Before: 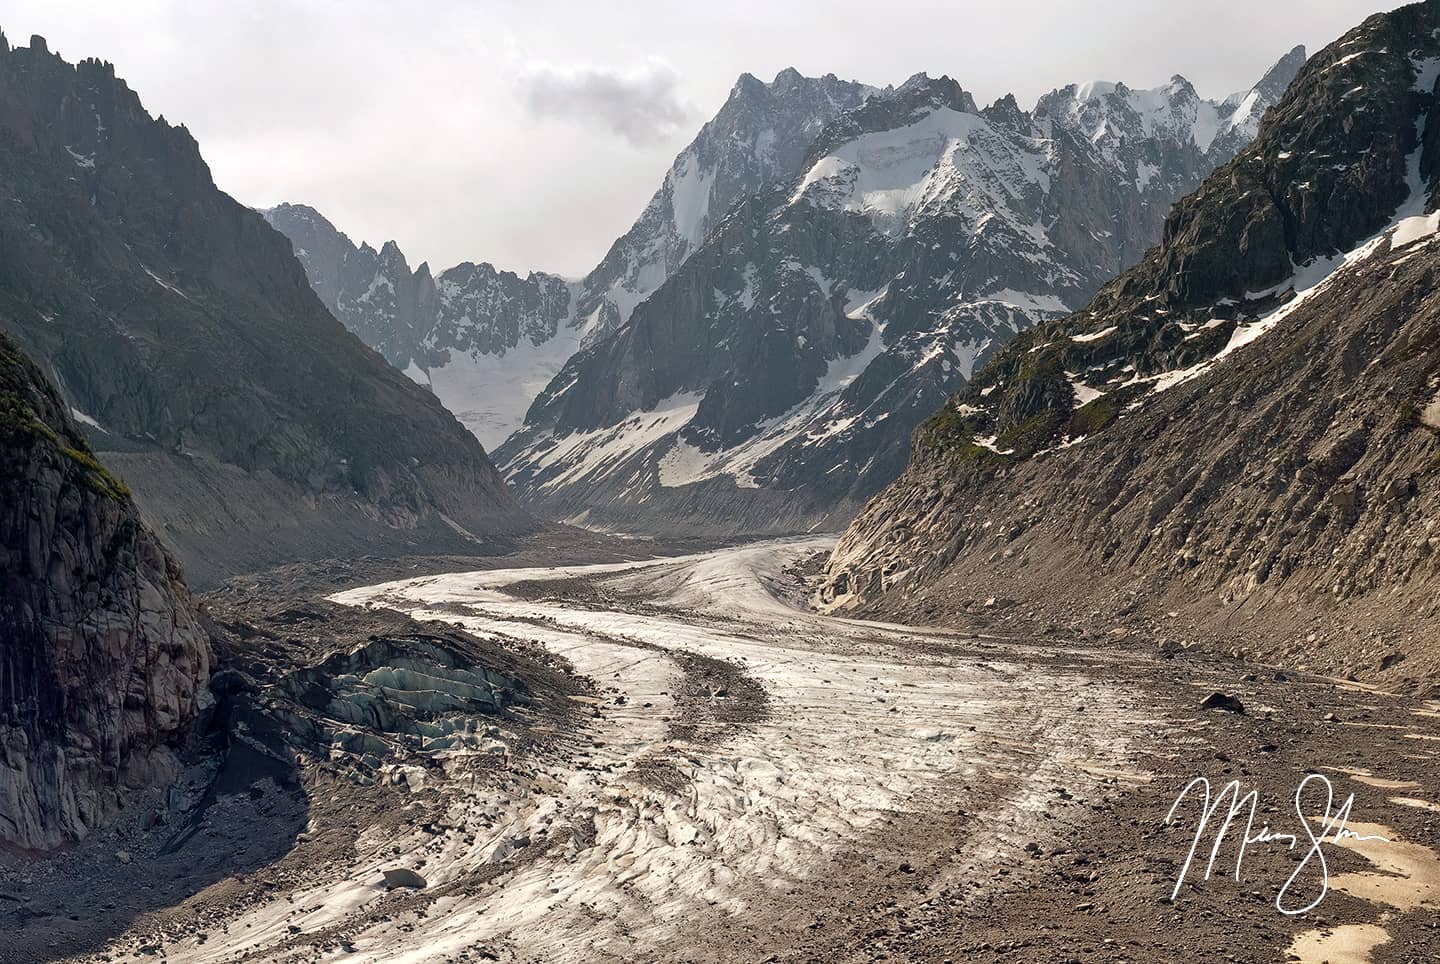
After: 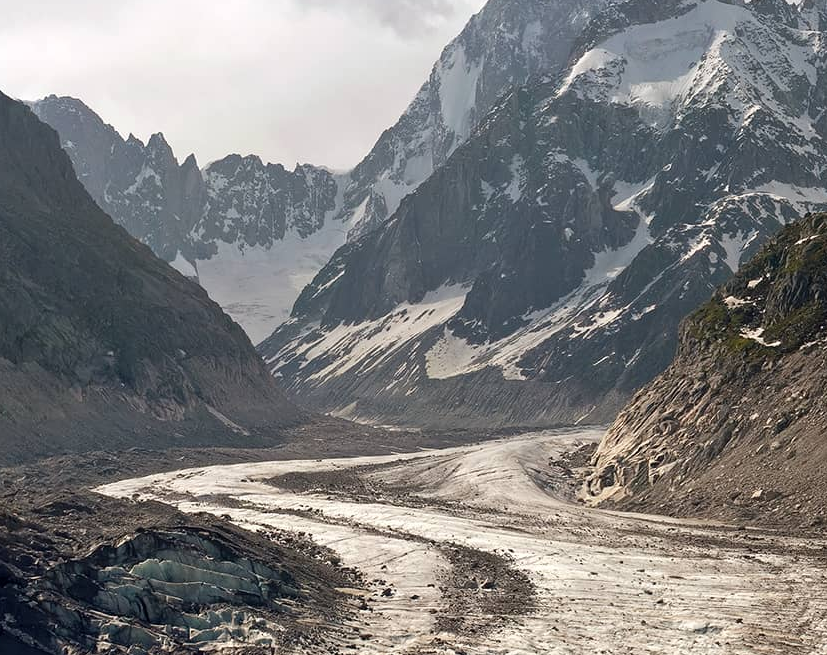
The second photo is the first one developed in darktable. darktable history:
crop: left 16.239%, top 11.249%, right 26.279%, bottom 20.803%
